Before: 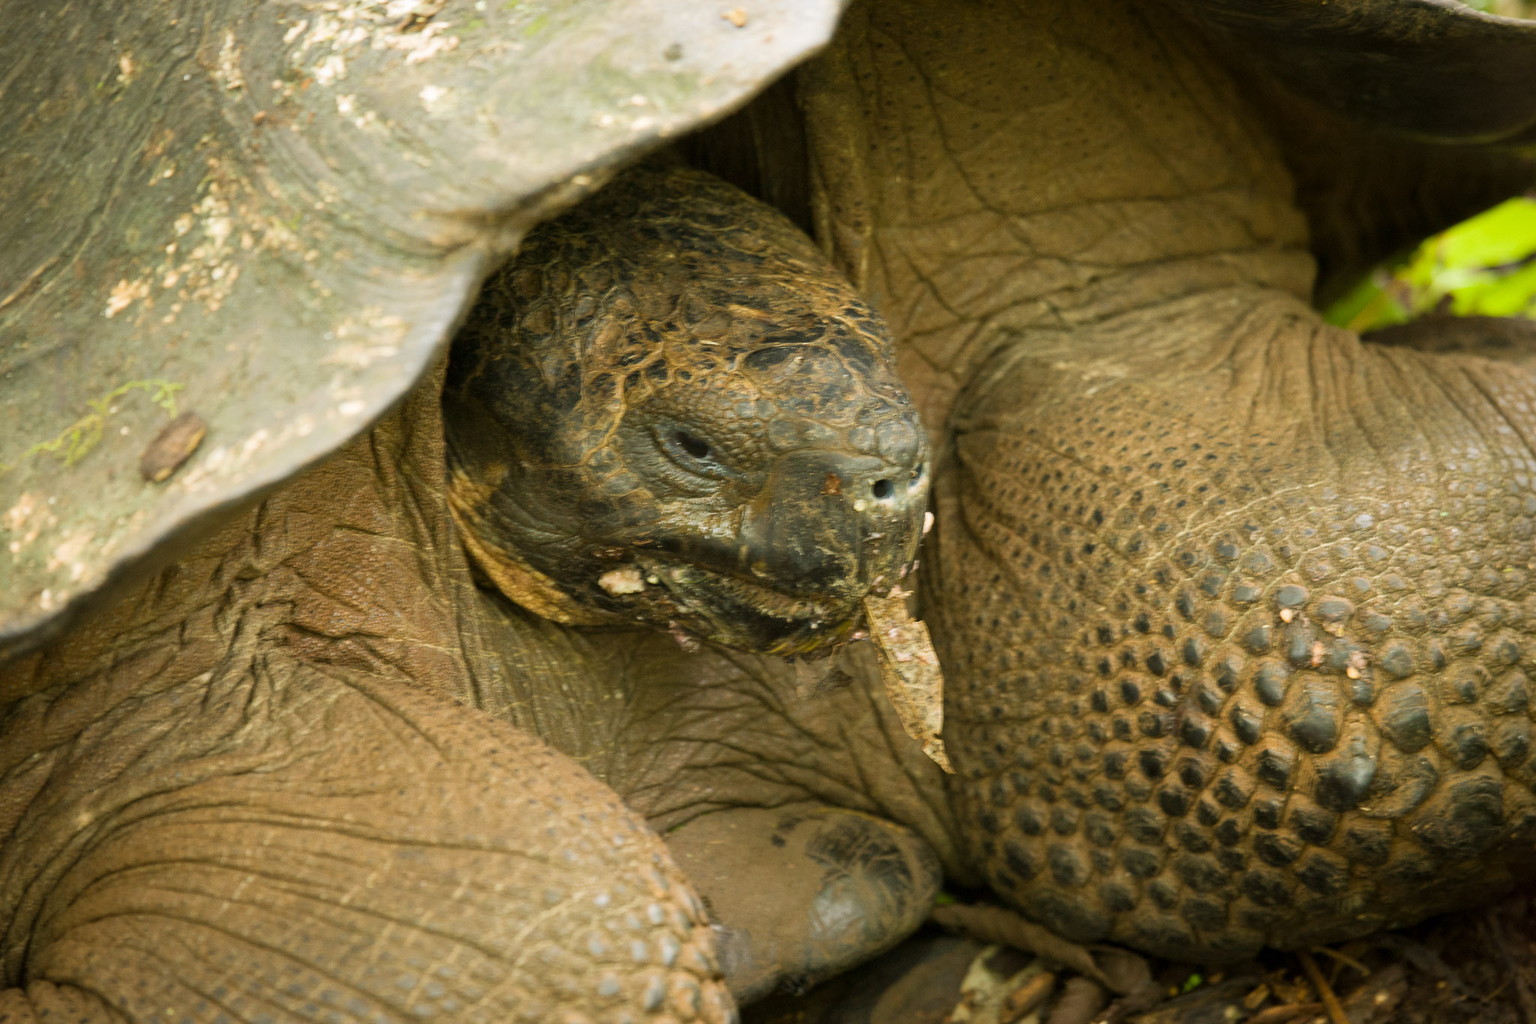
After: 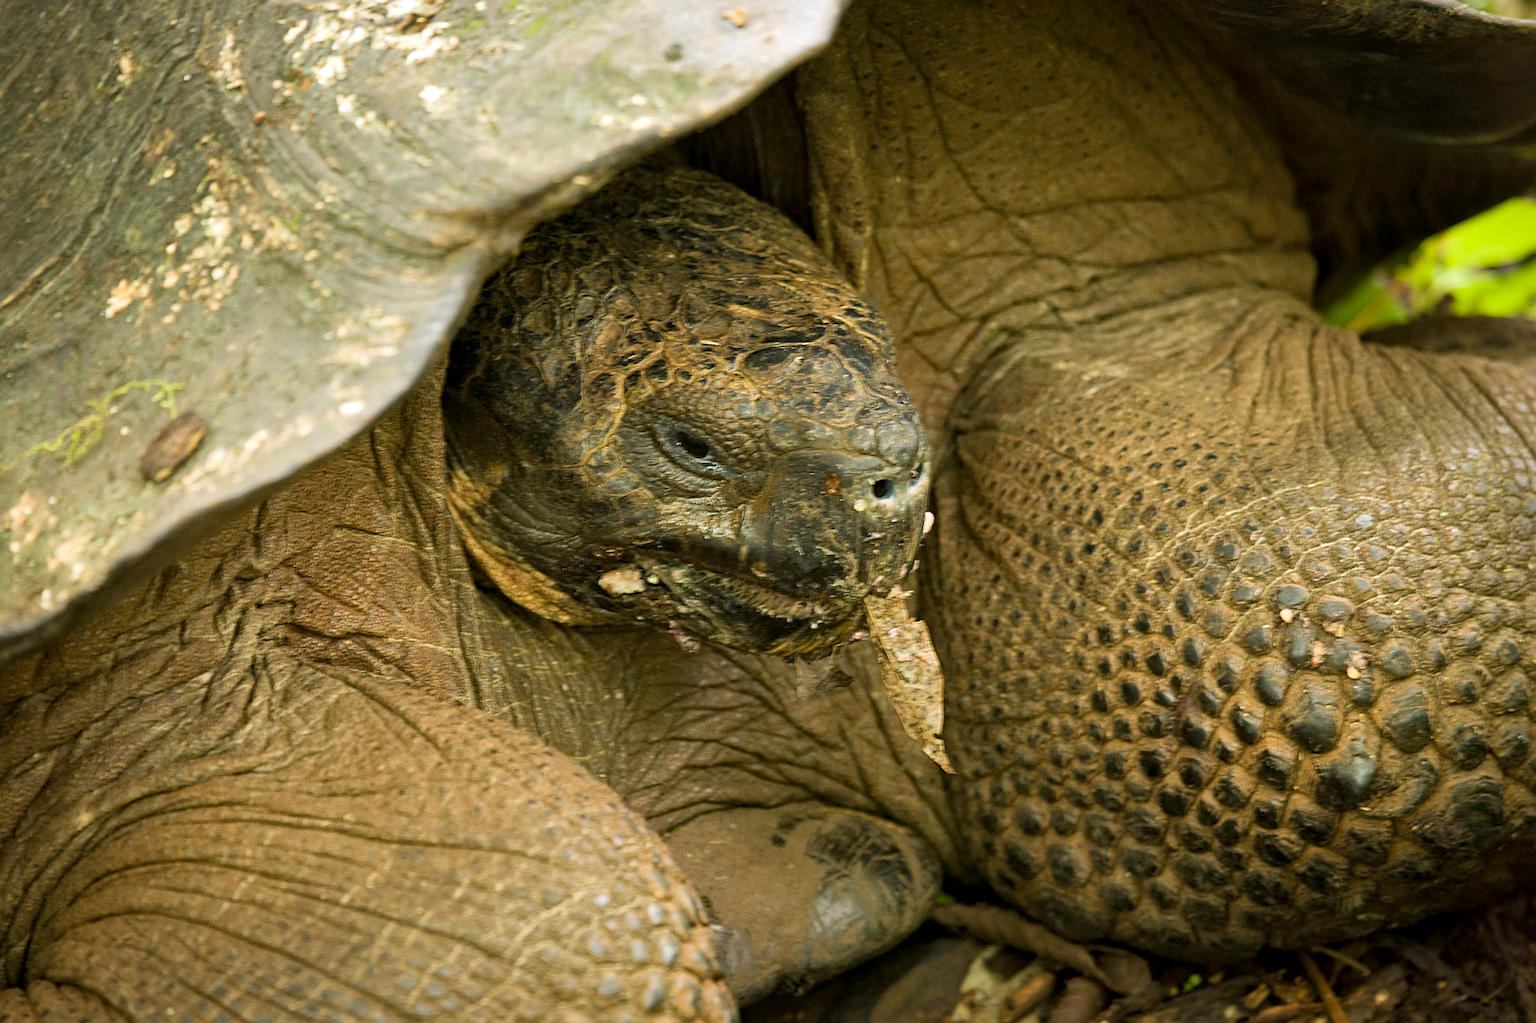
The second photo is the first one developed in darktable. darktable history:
sharpen: on, module defaults
local contrast: mode bilateral grid, contrast 19, coarseness 49, detail 128%, midtone range 0.2
haze removal: compatibility mode true
